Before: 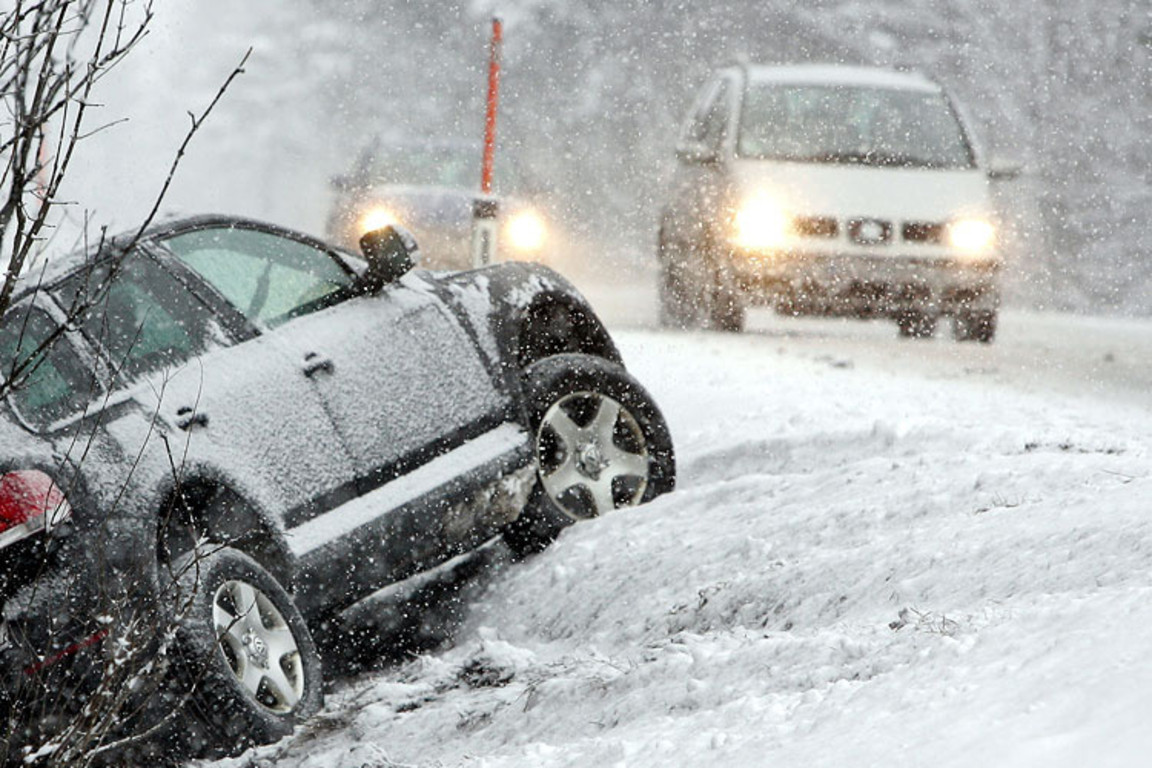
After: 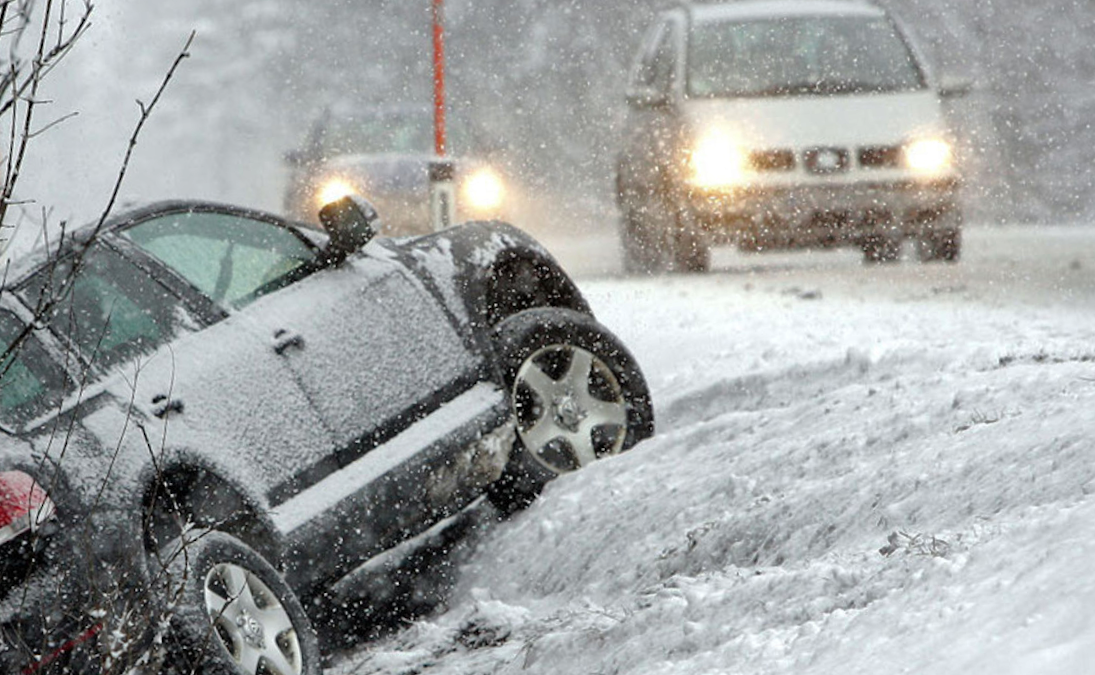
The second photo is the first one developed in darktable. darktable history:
shadows and highlights: shadows 30
rotate and perspective: rotation -5°, crop left 0.05, crop right 0.952, crop top 0.11, crop bottom 0.89
